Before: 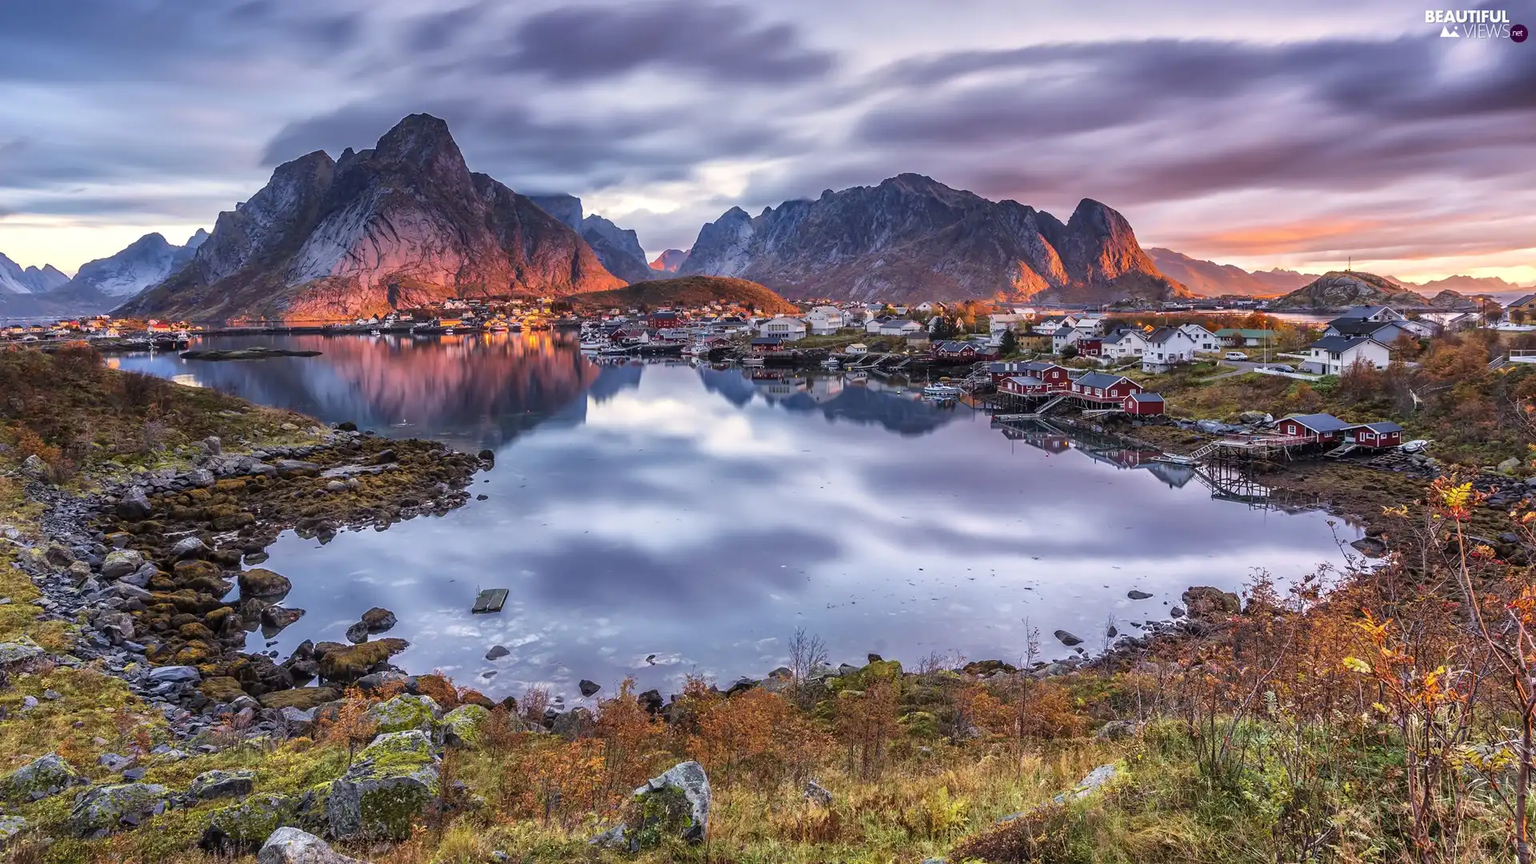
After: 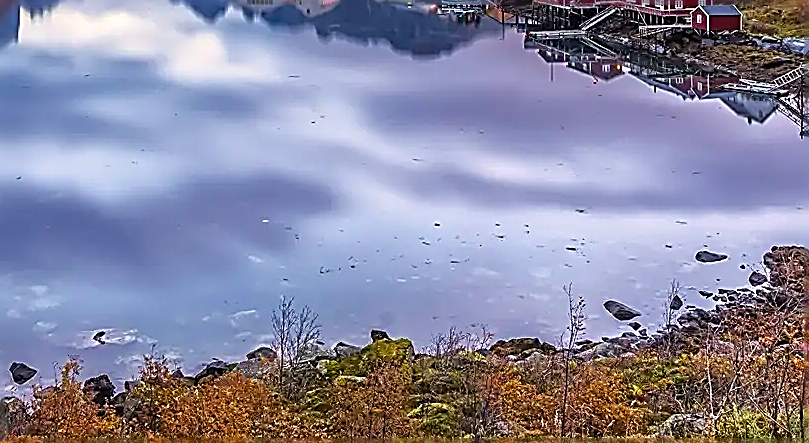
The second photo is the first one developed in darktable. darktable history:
crop: left 37.221%, top 45.169%, right 20.63%, bottom 13.777%
sharpen: amount 2
color balance rgb: perceptual saturation grading › global saturation 20%, global vibrance 20%
